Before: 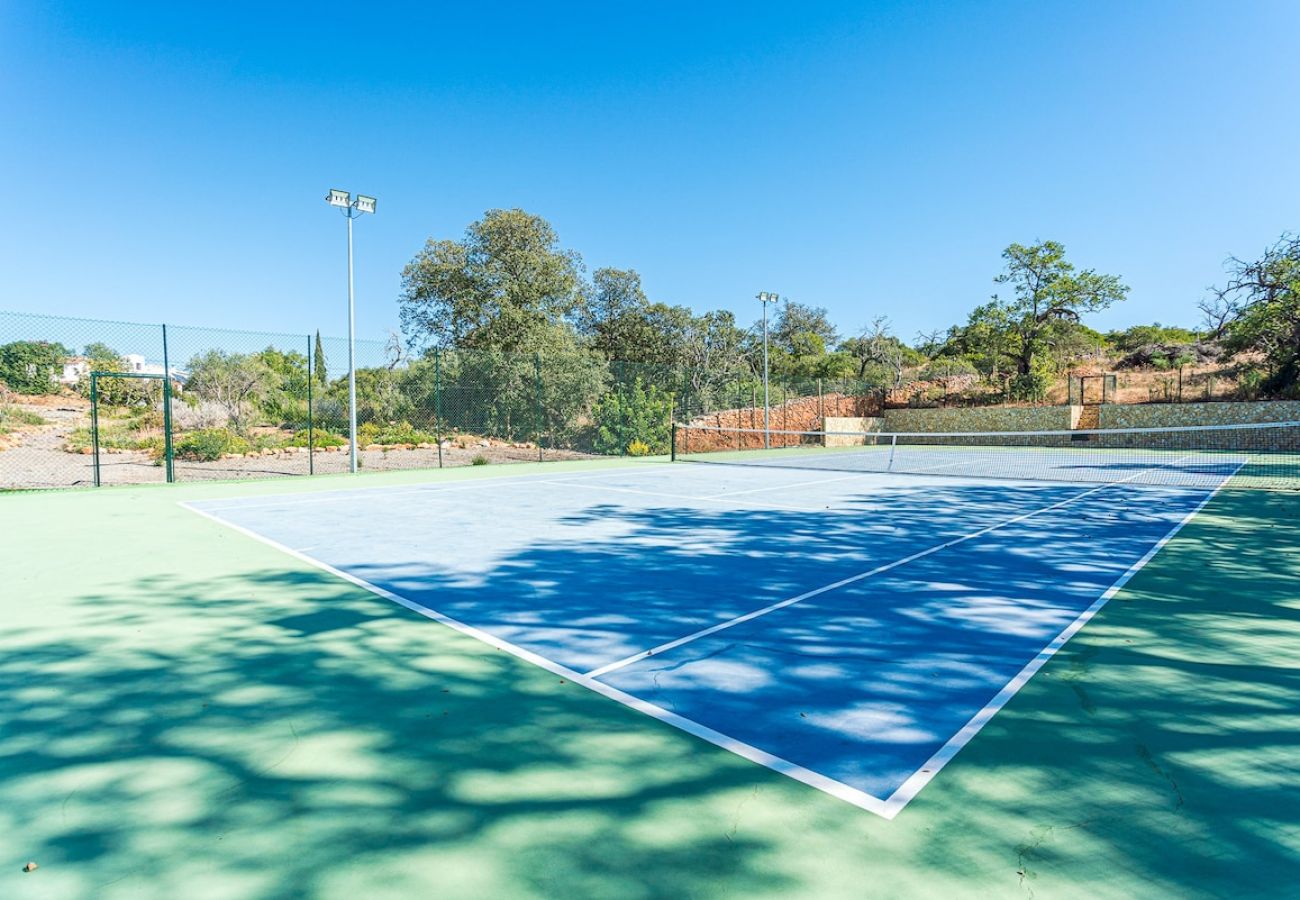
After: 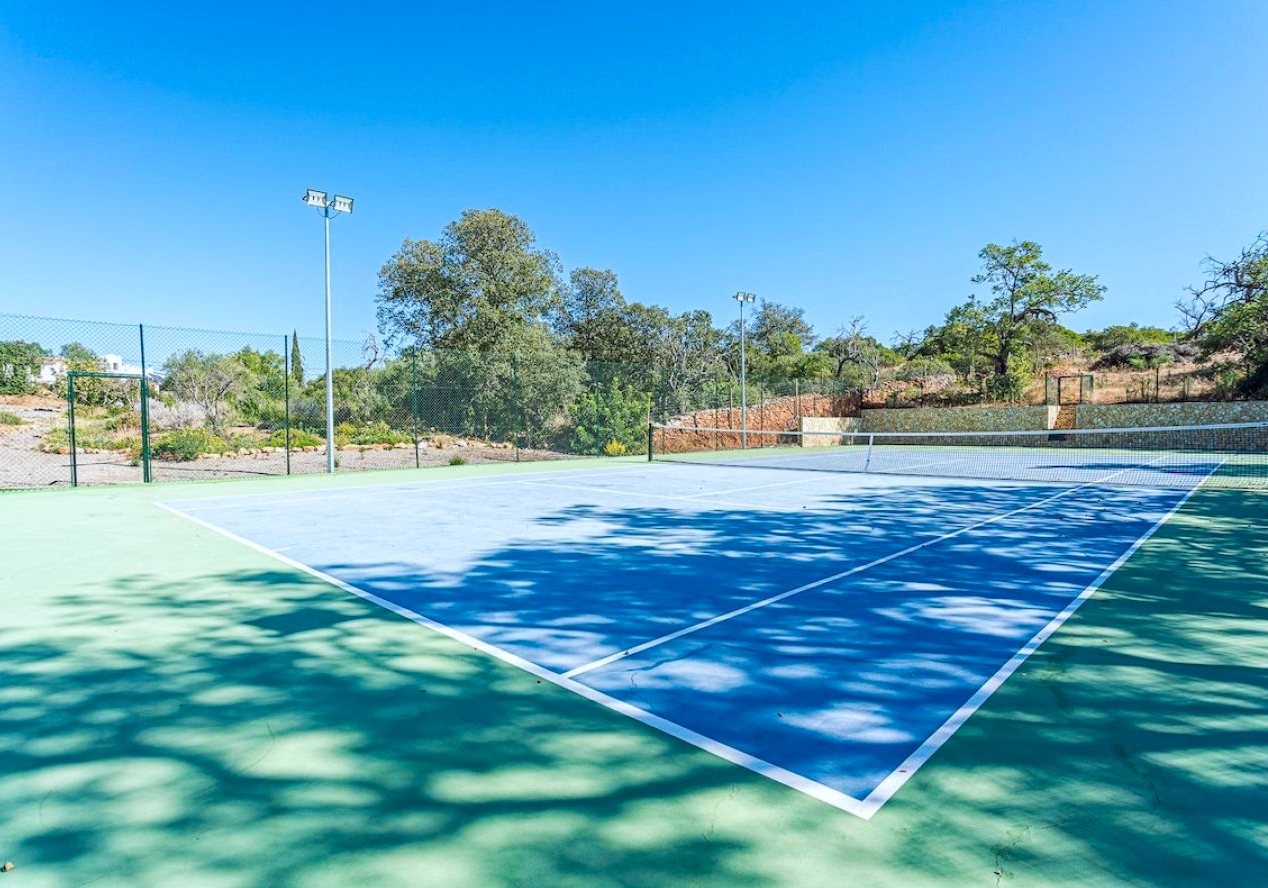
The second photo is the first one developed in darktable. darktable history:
haze removal: compatibility mode true, adaptive false
white balance: red 0.967, blue 1.049
crop and rotate: left 1.774%, right 0.633%, bottom 1.28%
